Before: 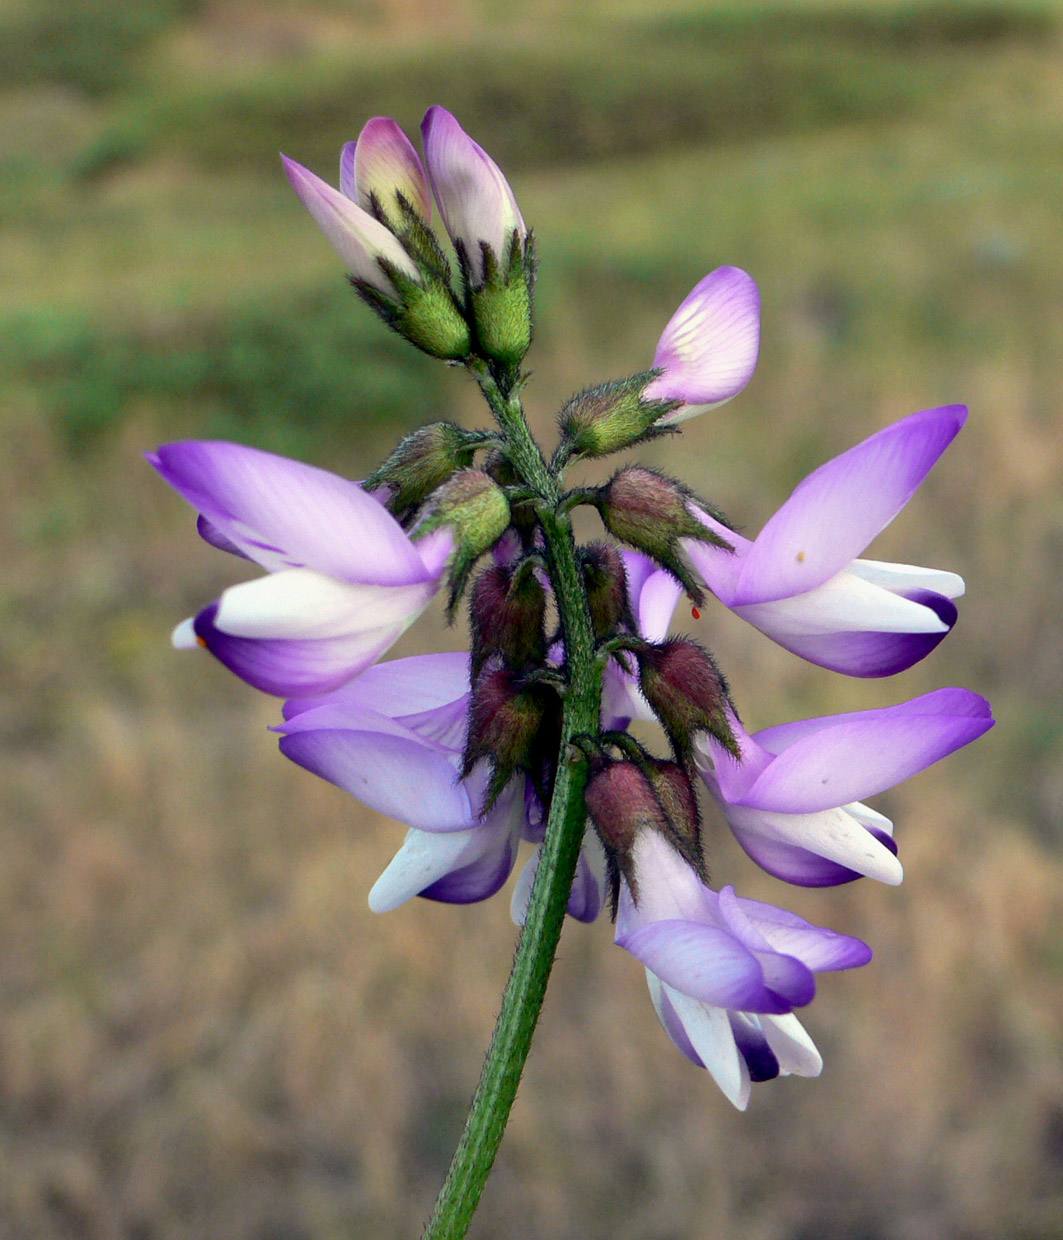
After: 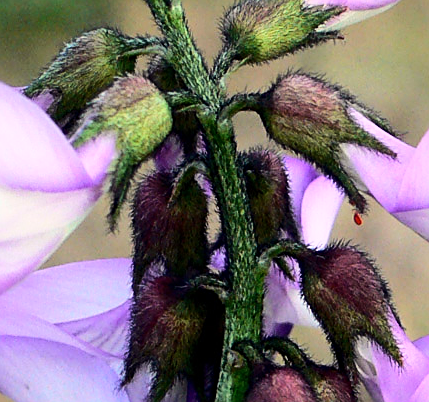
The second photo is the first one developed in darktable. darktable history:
crop: left 31.828%, top 31.813%, right 27.763%, bottom 35.721%
base curve: curves: ch0 [(0, 0) (0.032, 0.025) (0.121, 0.166) (0.206, 0.329) (0.605, 0.79) (1, 1)]
sharpen: on, module defaults
